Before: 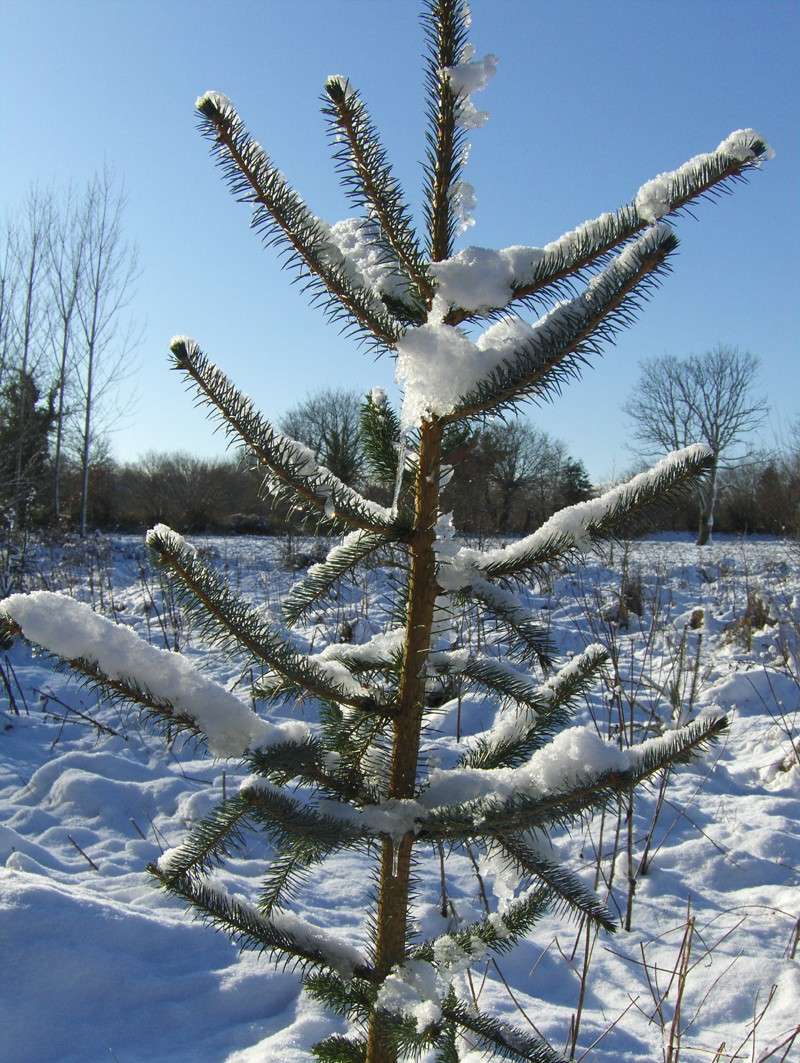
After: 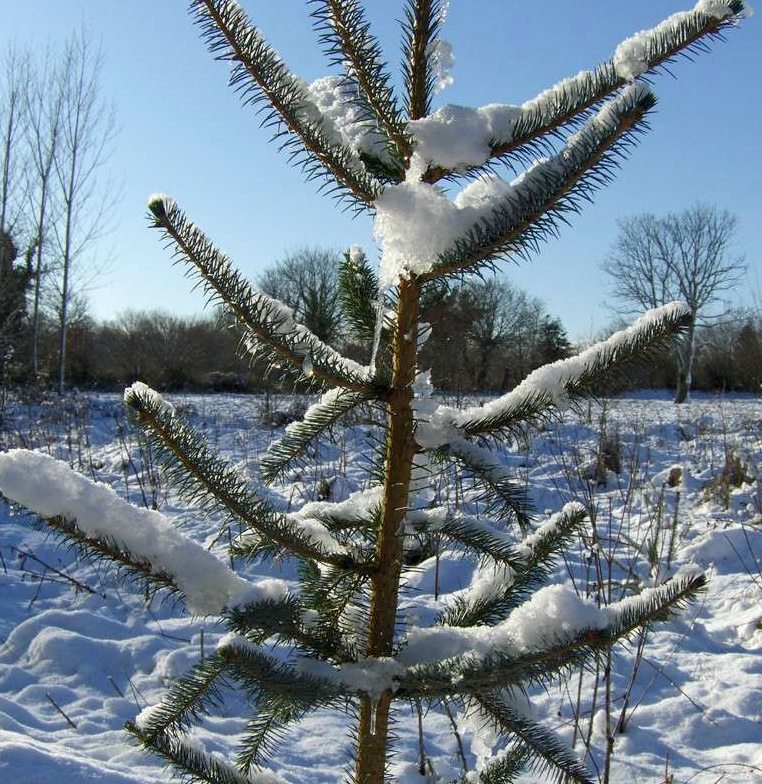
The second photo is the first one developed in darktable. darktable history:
crop and rotate: left 2.845%, top 13.363%, right 1.863%, bottom 12.872%
exposure: black level correction 0.005, exposure 0.002 EV, compensate exposure bias true, compensate highlight preservation false
